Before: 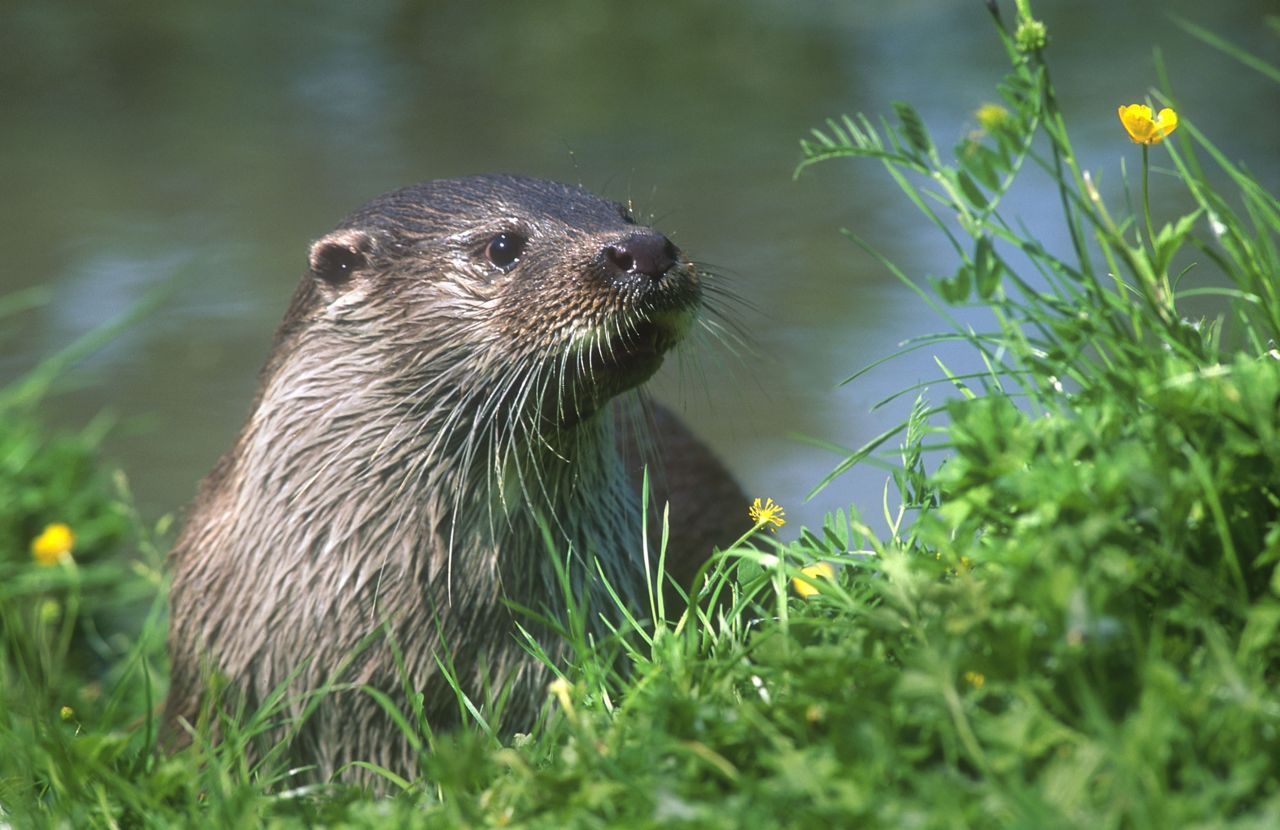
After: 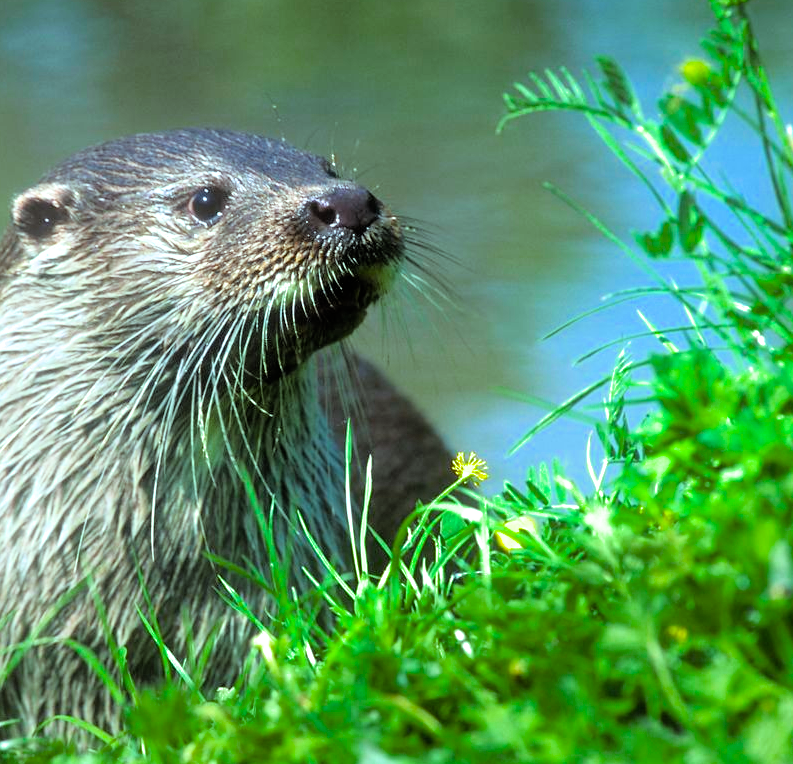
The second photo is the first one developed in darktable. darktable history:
filmic rgb: black relative exposure -3.95 EV, white relative exposure 3.16 EV, hardness 2.87, color science v6 (2022)
crop and rotate: left 23.28%, top 5.645%, right 14.733%, bottom 2.276%
color balance rgb: highlights gain › luminance 15.485%, highlights gain › chroma 3.995%, highlights gain › hue 207.82°, linear chroma grading › global chroma 9.791%, perceptual saturation grading › global saturation 17.493%, global vibrance -1.027%, saturation formula JzAzBz (2021)
exposure: exposure 0.653 EV, compensate exposure bias true, compensate highlight preservation false
